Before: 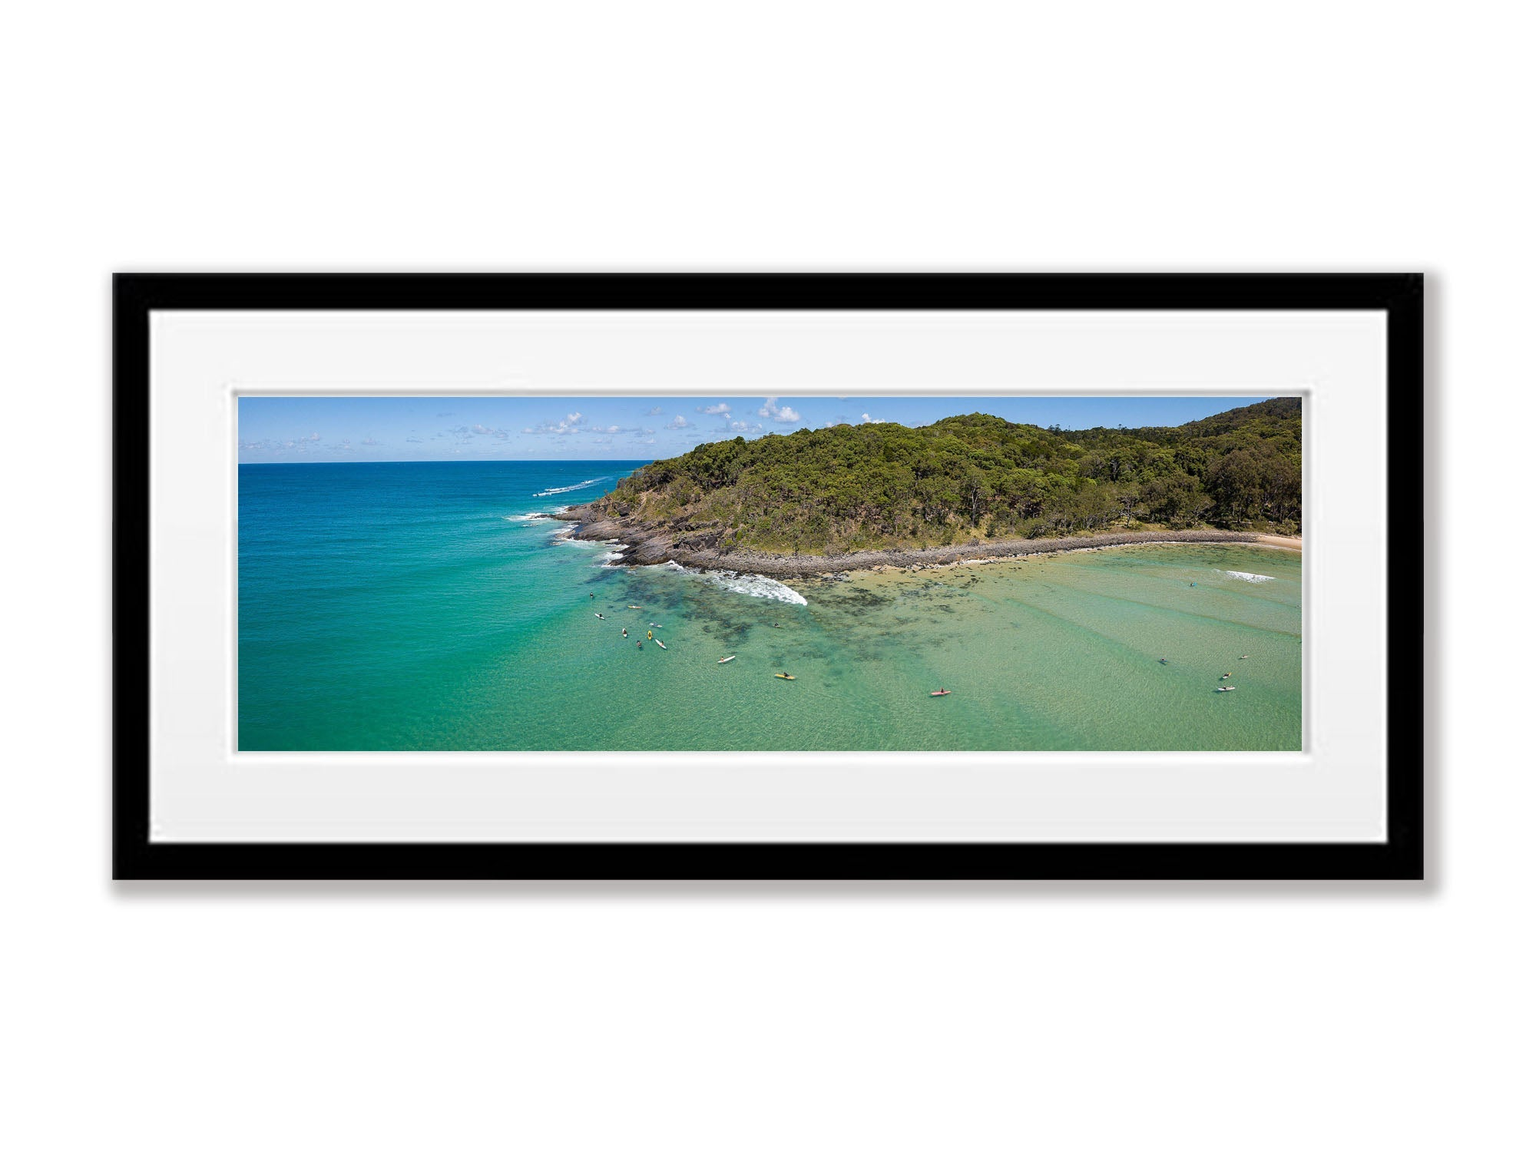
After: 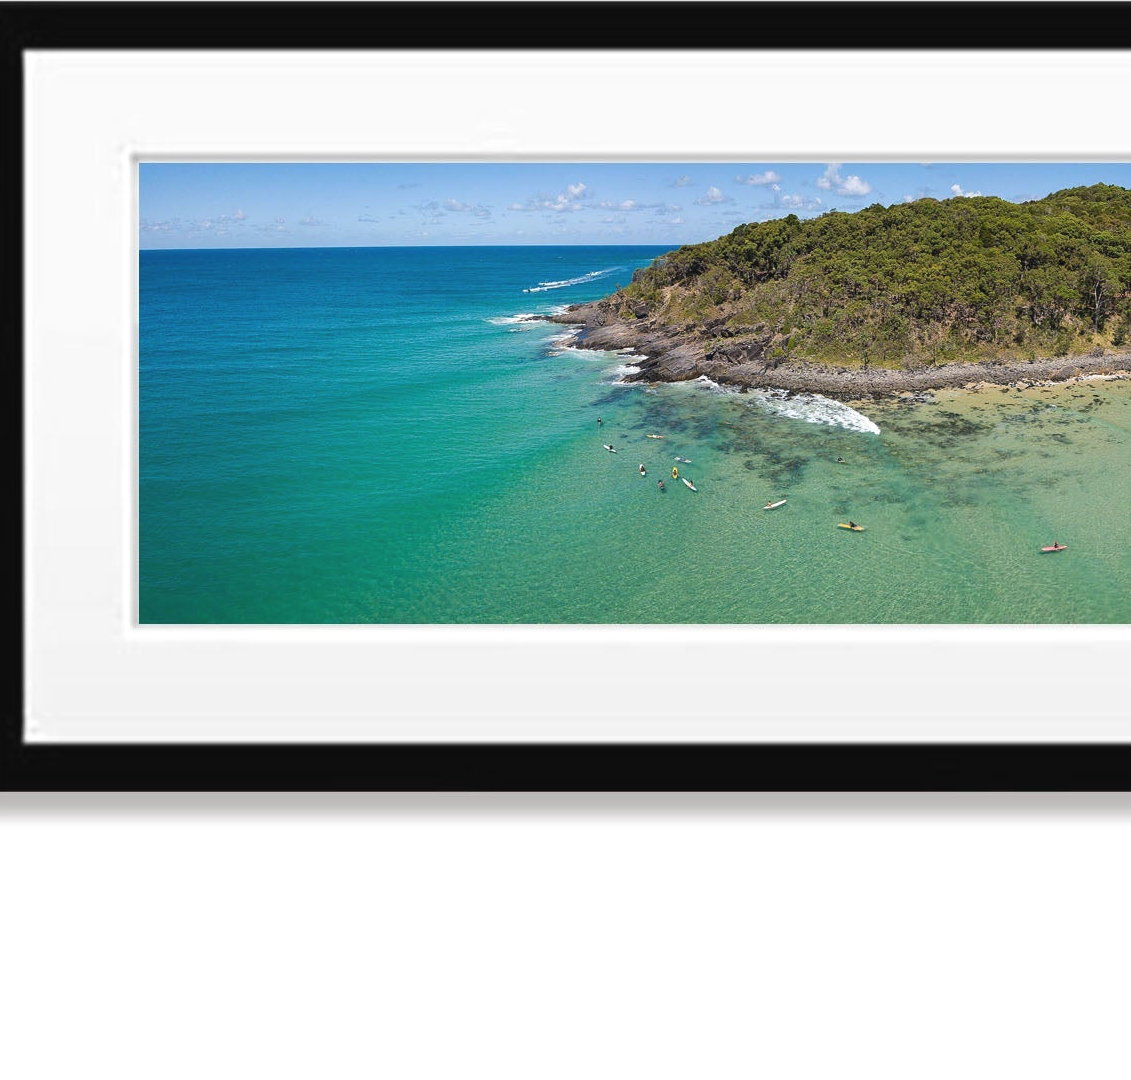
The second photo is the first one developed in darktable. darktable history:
crop: left 8.589%, top 23.659%, right 34.842%, bottom 4.236%
exposure: black level correction -0.004, exposure 0.048 EV, compensate highlight preservation false
